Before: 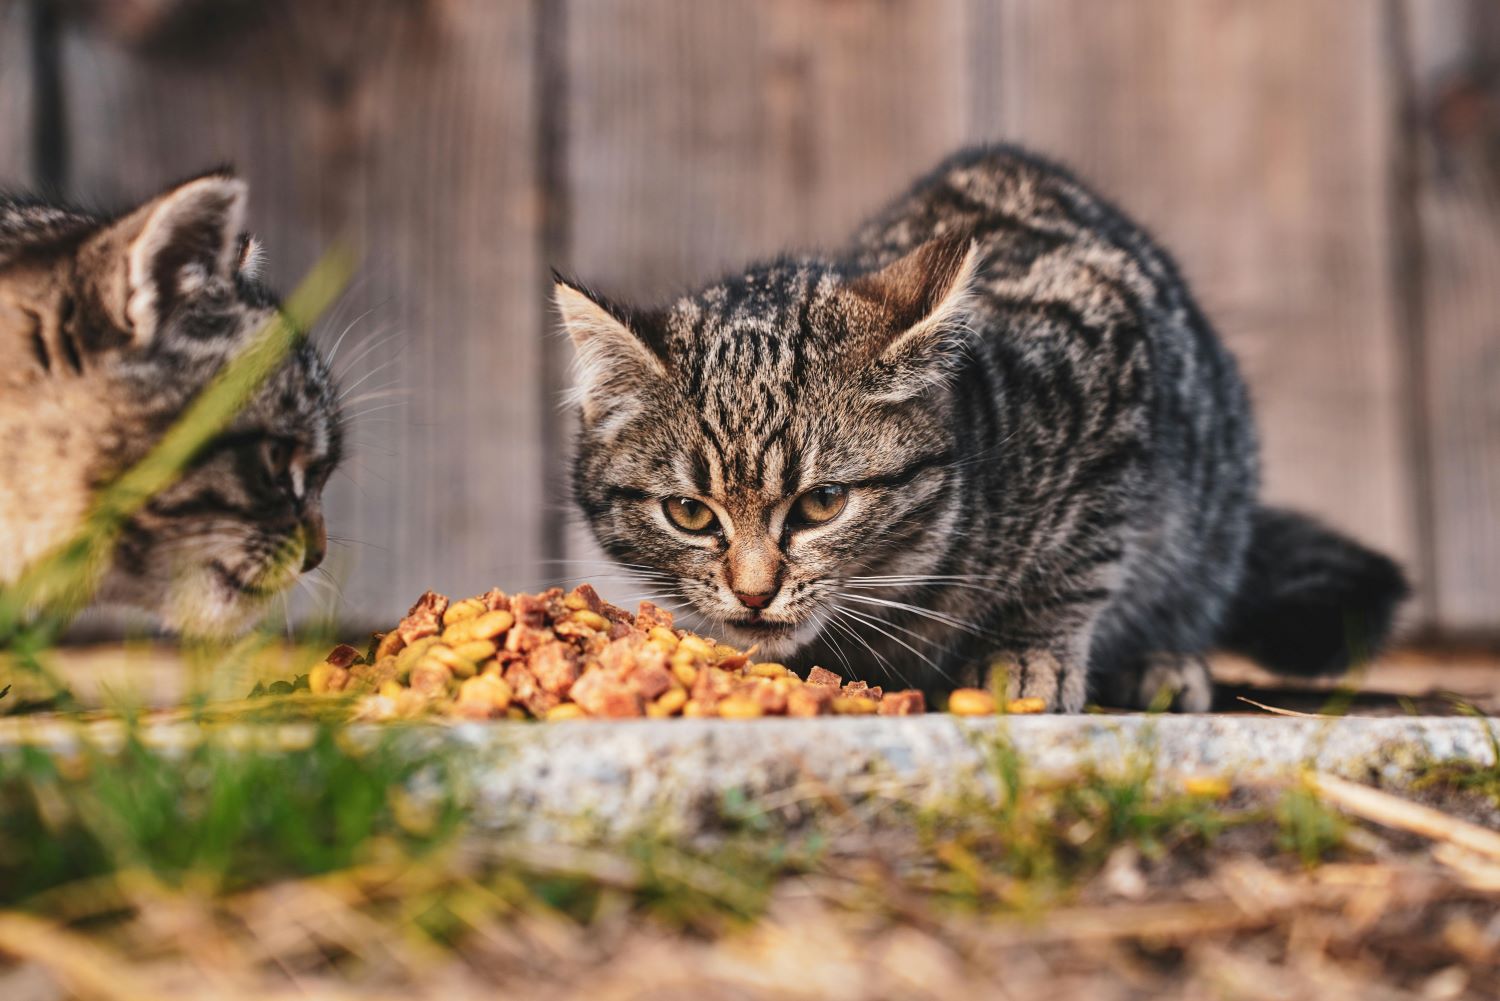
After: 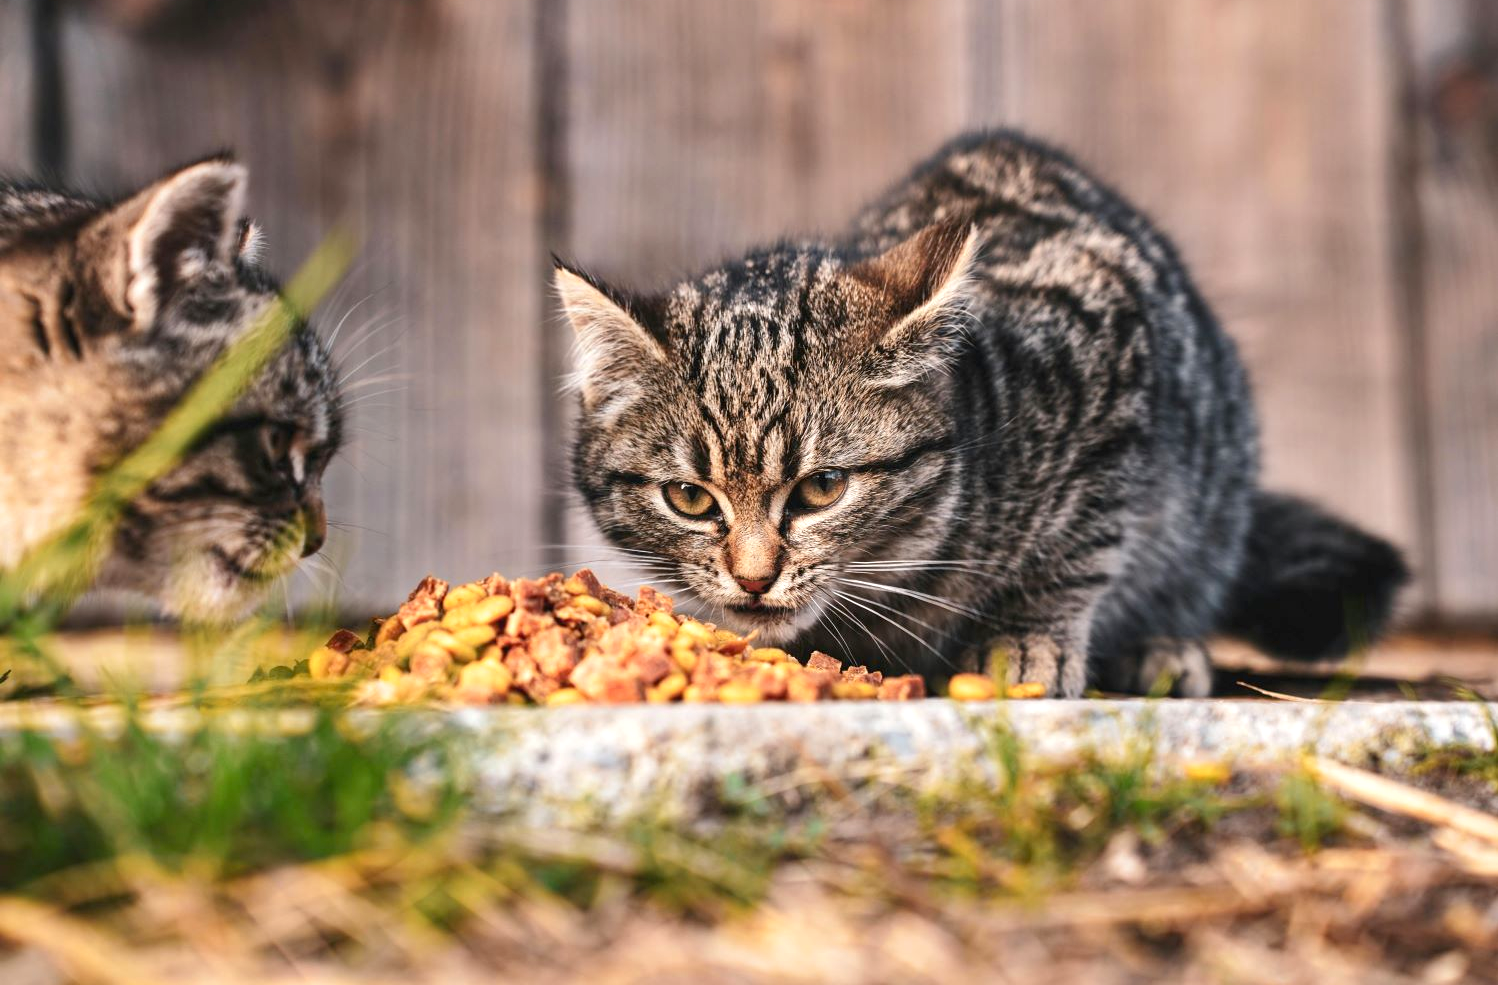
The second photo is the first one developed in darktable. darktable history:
crop: top 1.53%, right 0.118%
exposure: black level correction 0.003, exposure 0.38 EV, compensate exposure bias true, compensate highlight preservation false
